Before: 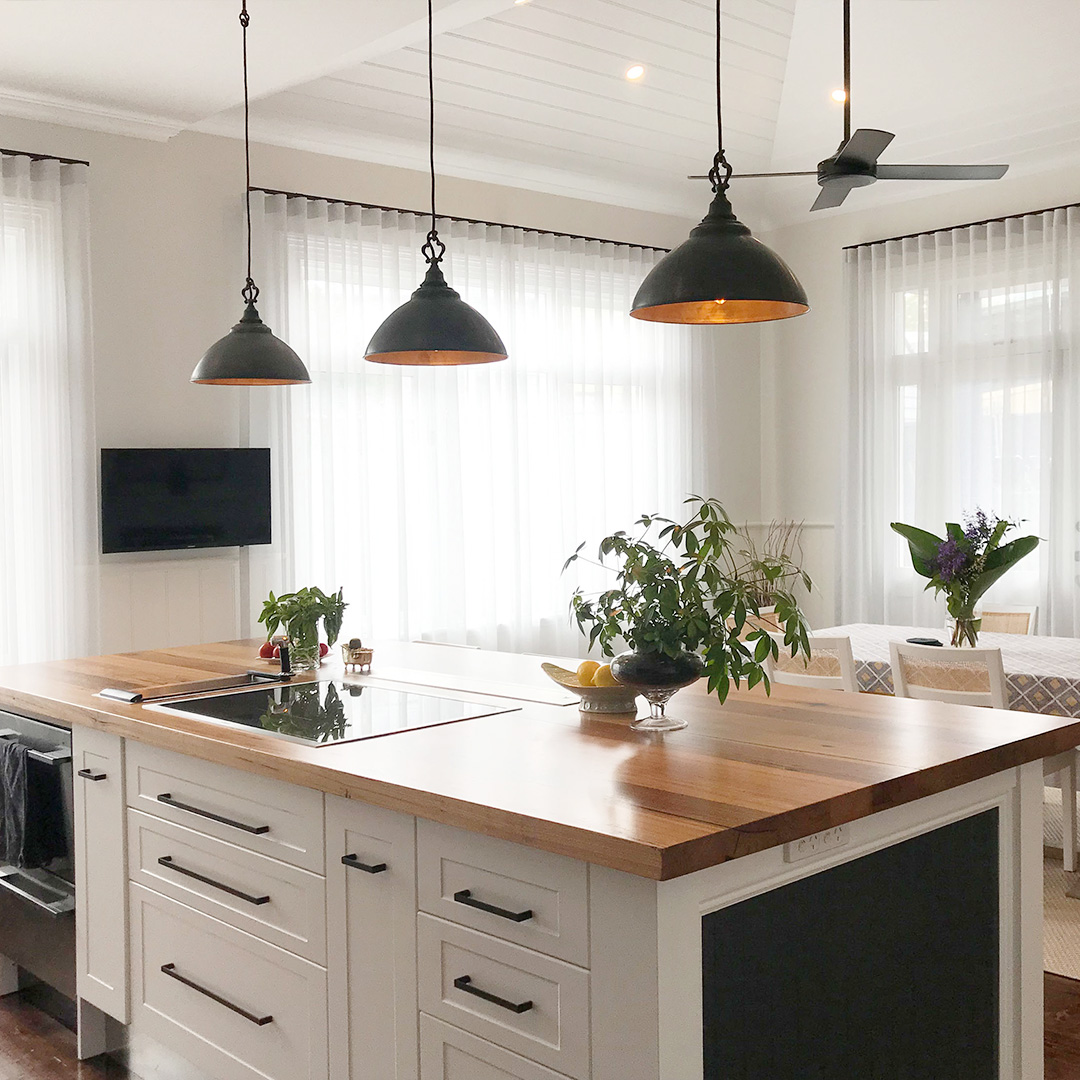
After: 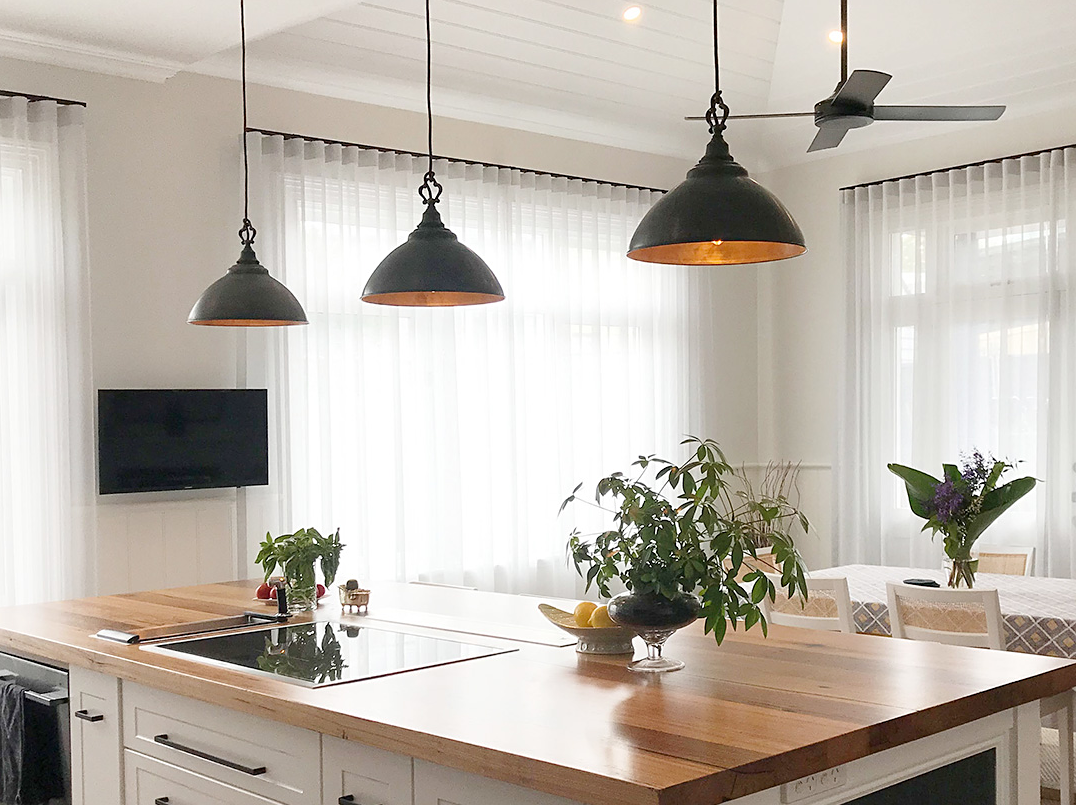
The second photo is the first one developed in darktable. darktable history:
crop: left 0.295%, top 5.468%, bottom 19.915%
sharpen: amount 0.209
